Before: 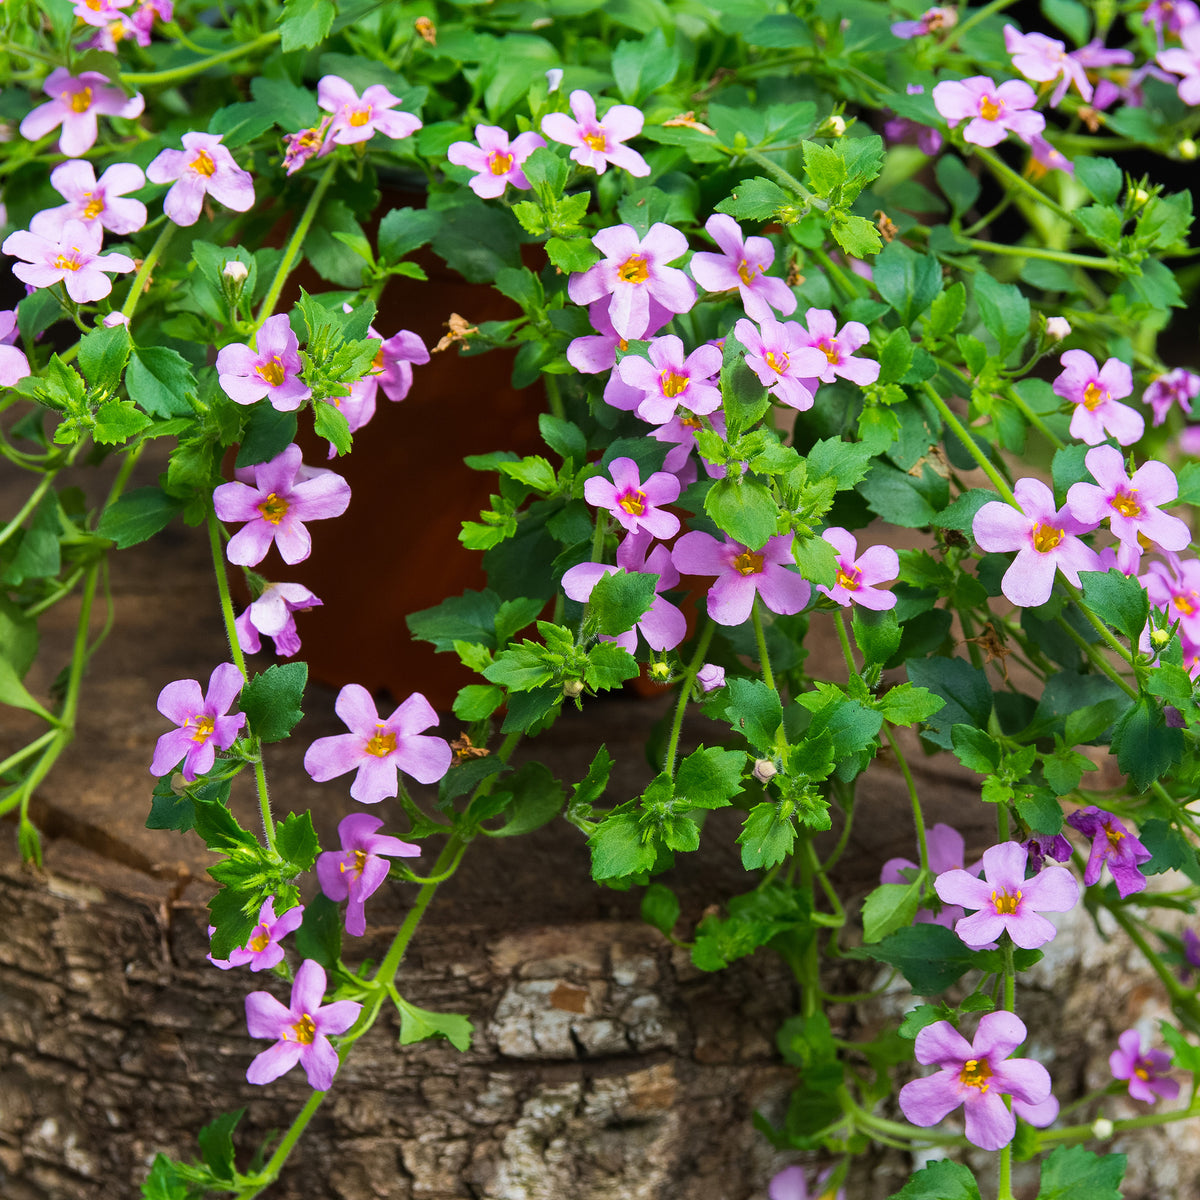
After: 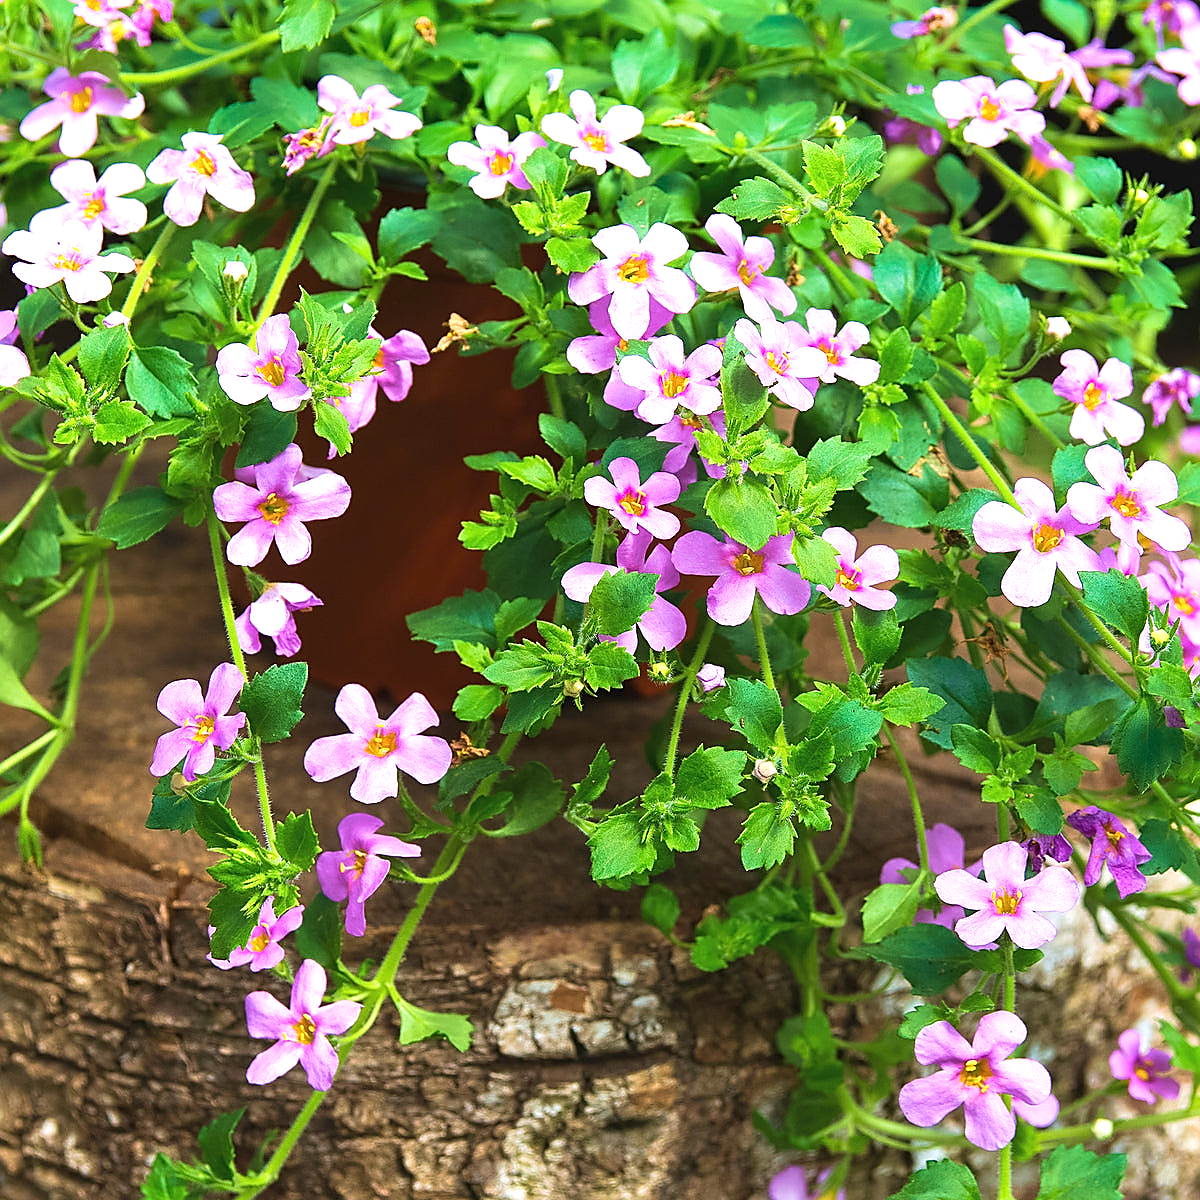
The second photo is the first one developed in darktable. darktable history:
exposure: black level correction -0.002, exposure 0.706 EV, compensate exposure bias true, compensate highlight preservation false
sharpen: radius 1.371, amount 1.238, threshold 0.803
velvia: strength 45.28%
